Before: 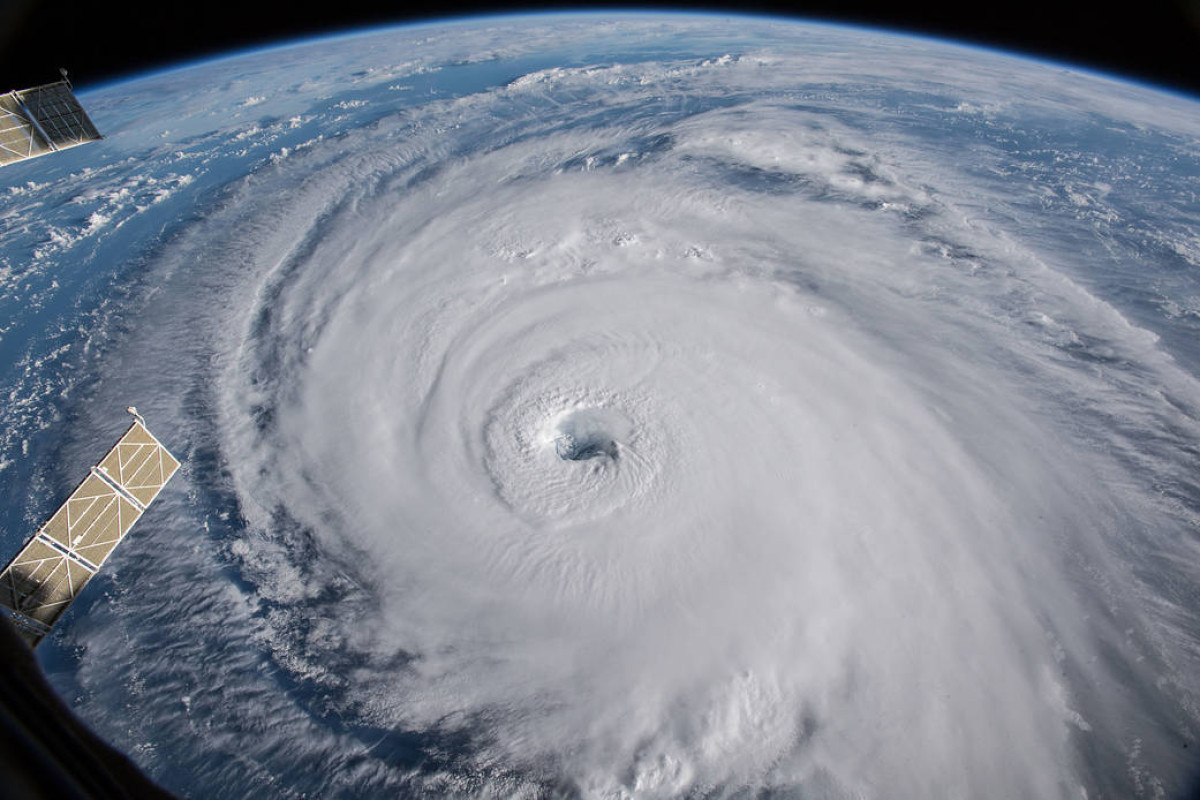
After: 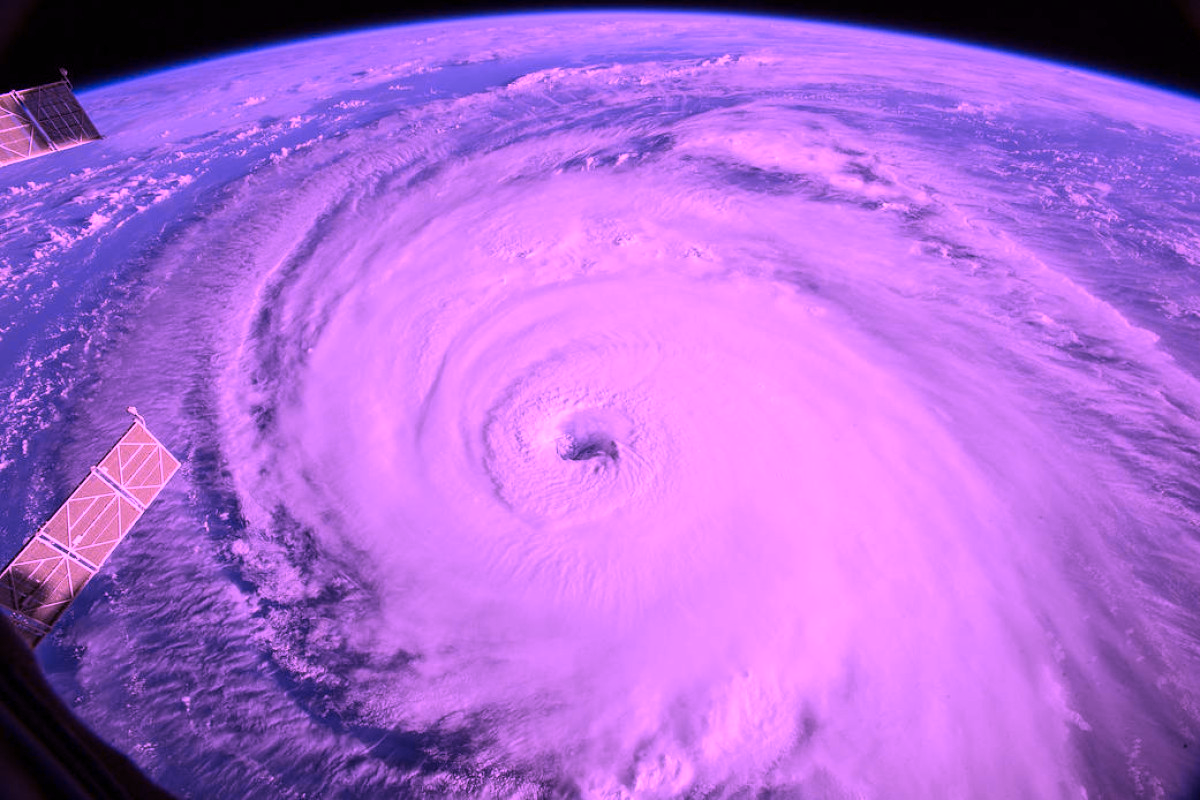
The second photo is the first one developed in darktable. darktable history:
color contrast: green-magenta contrast 0.85, blue-yellow contrast 1.25, unbound 0
color calibration: illuminant custom, x 0.261, y 0.521, temperature 7054.11 K
